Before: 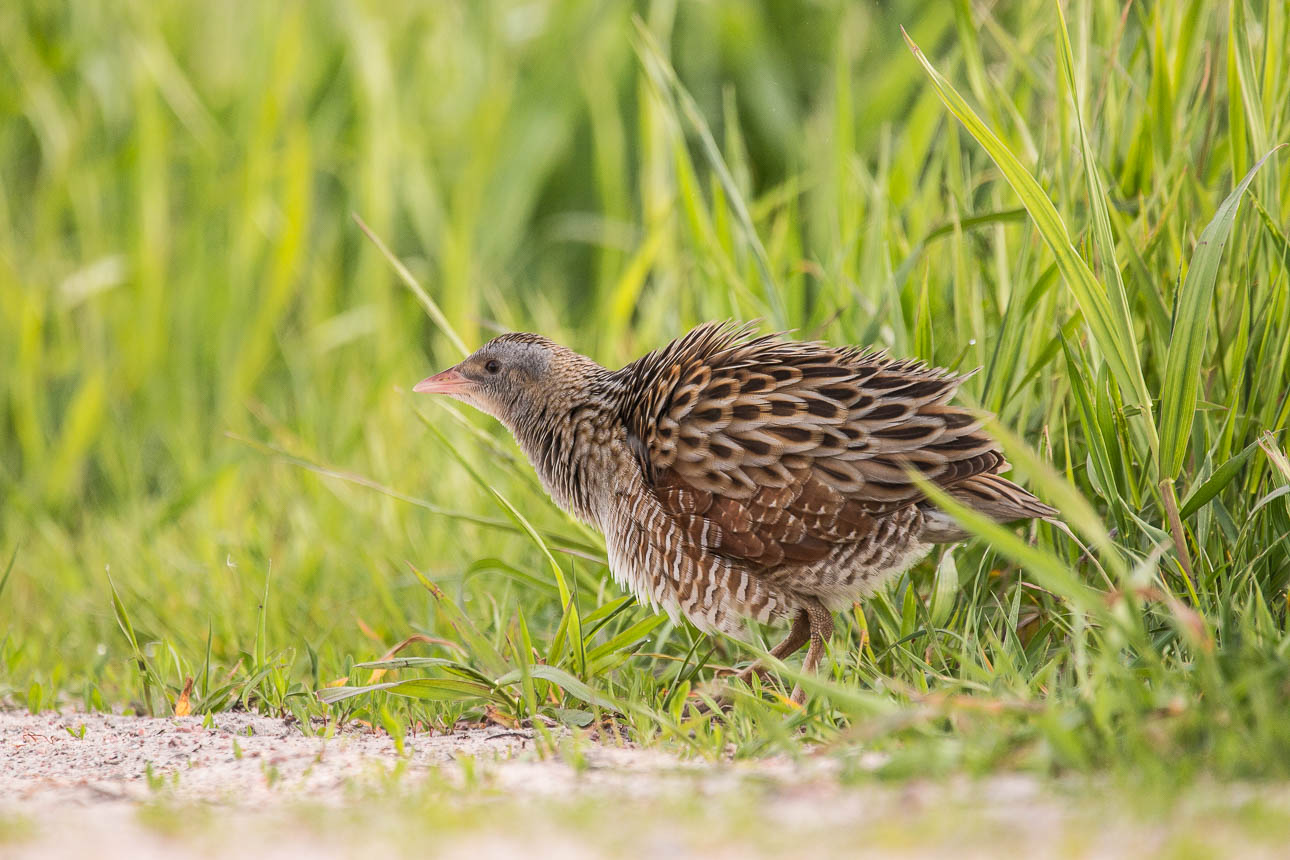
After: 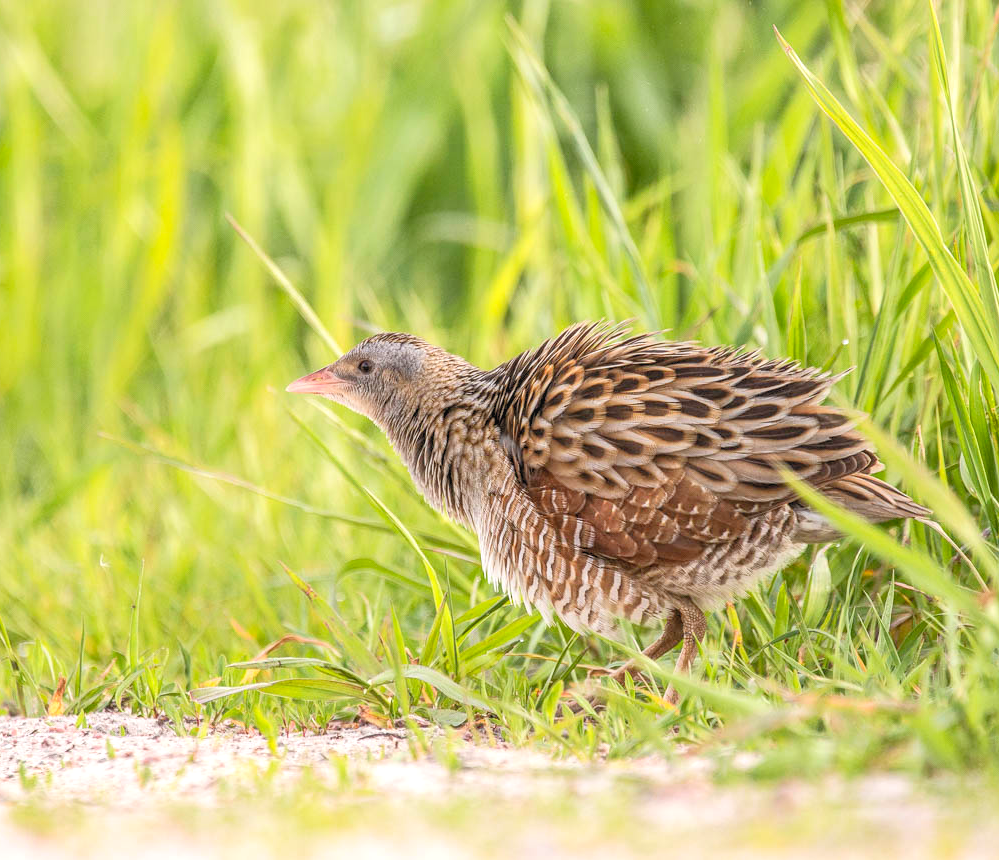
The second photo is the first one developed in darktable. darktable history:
crop: left 9.88%, right 12.664%
levels: black 3.83%, white 90.64%, levels [0.044, 0.416, 0.908]
local contrast: detail 110%
